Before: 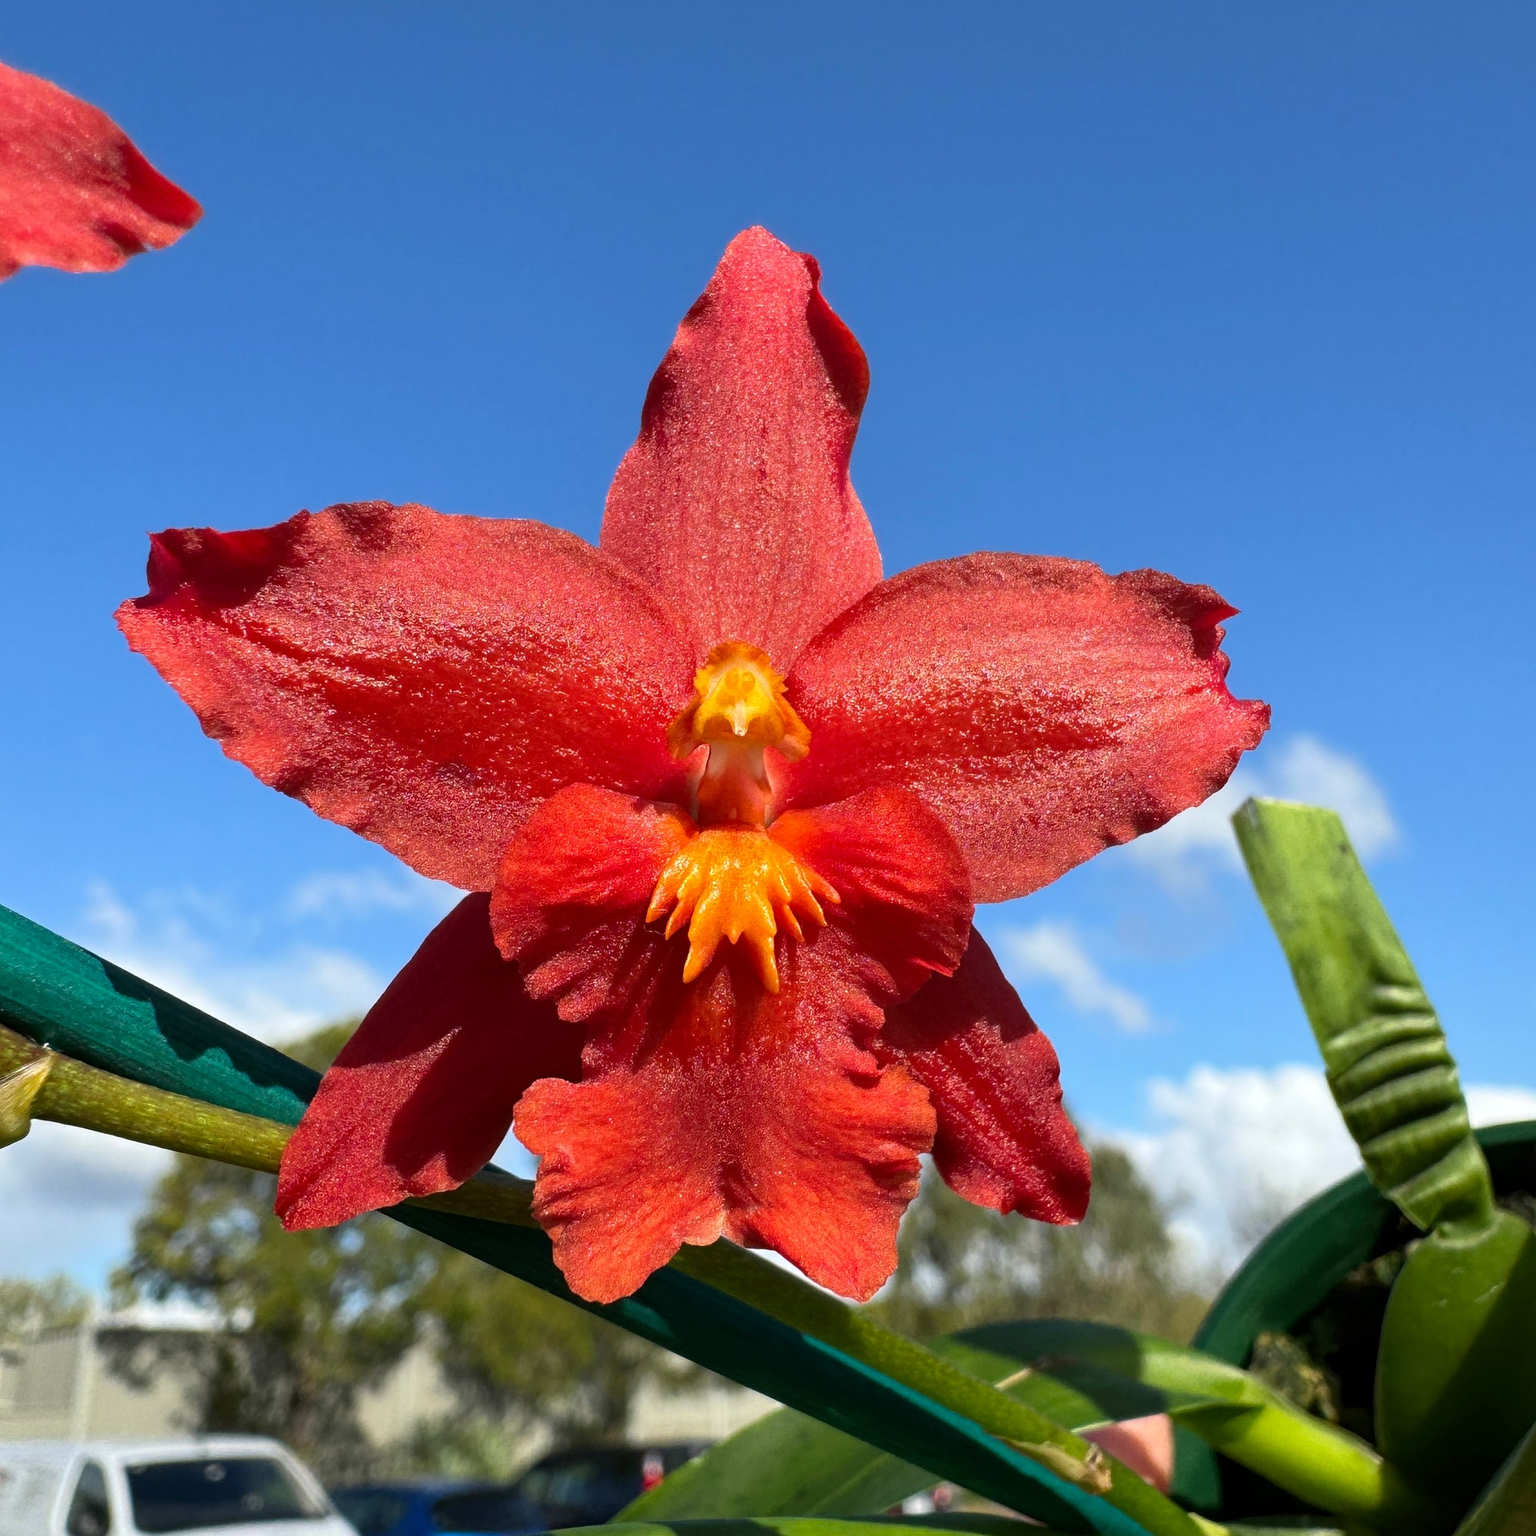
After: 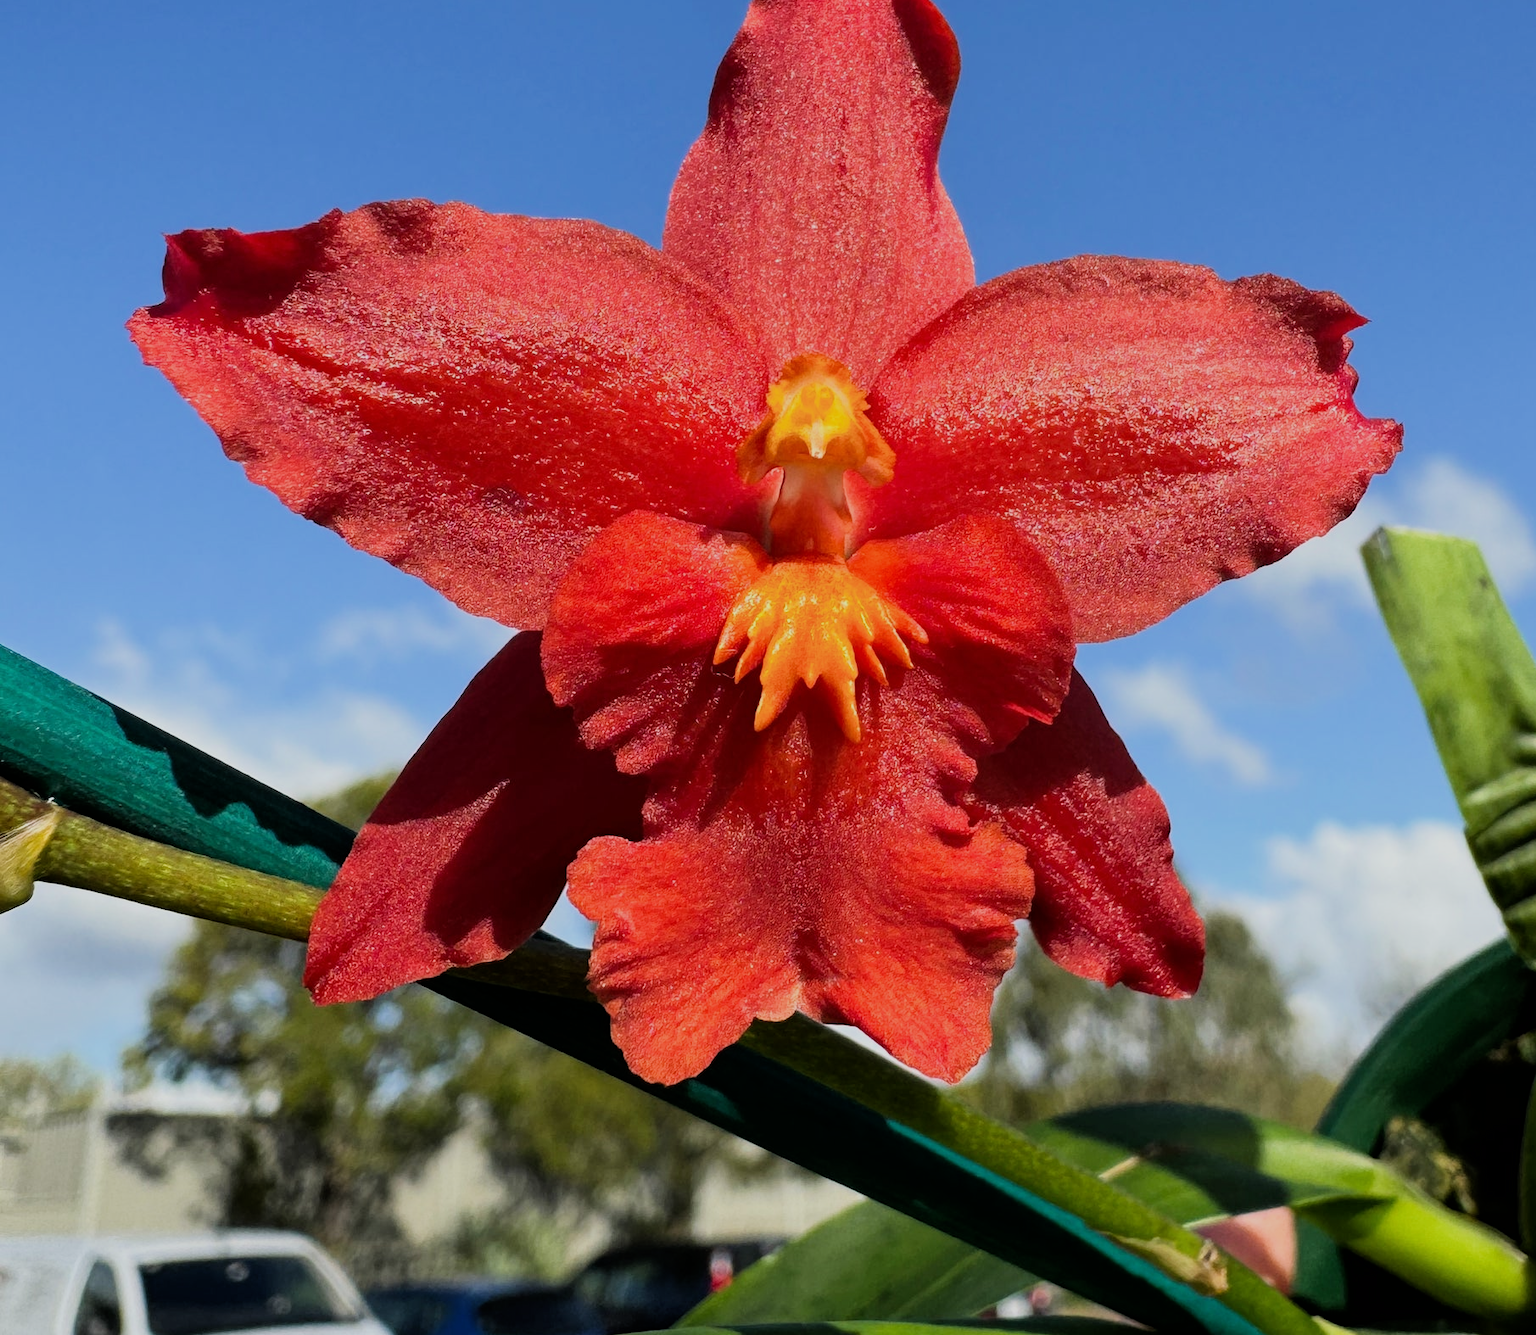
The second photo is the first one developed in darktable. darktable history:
filmic rgb: black relative exposure -7.65 EV, white relative exposure 4.56 EV, hardness 3.61, contrast 1.106
crop: top 20.916%, right 9.437%, bottom 0.316%
